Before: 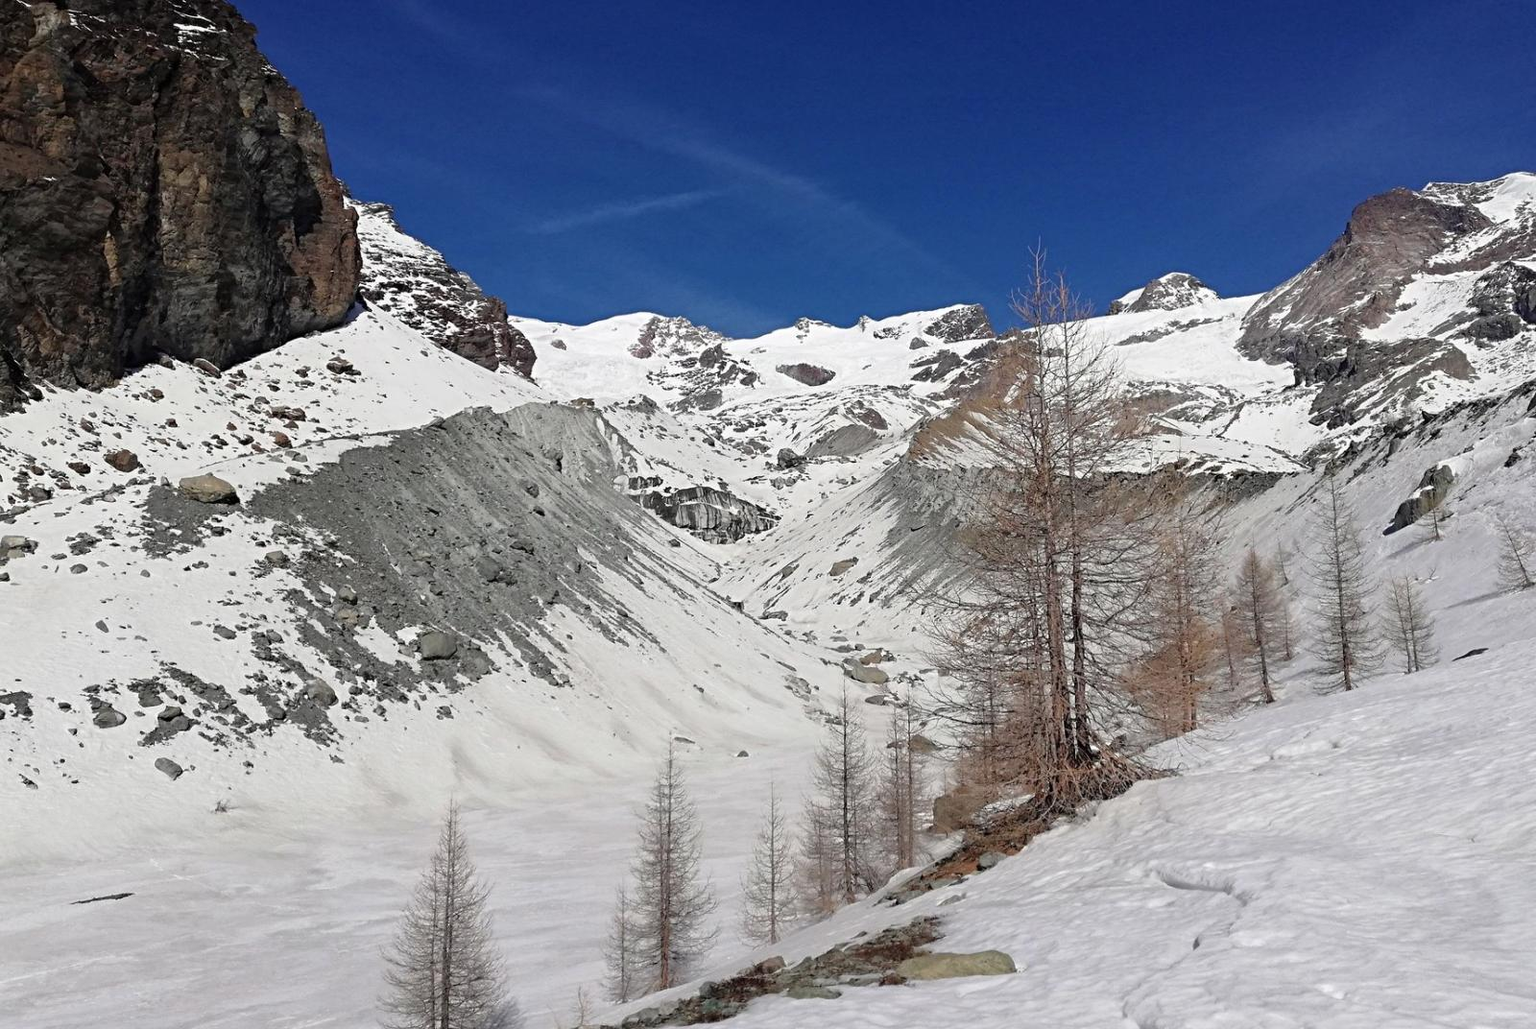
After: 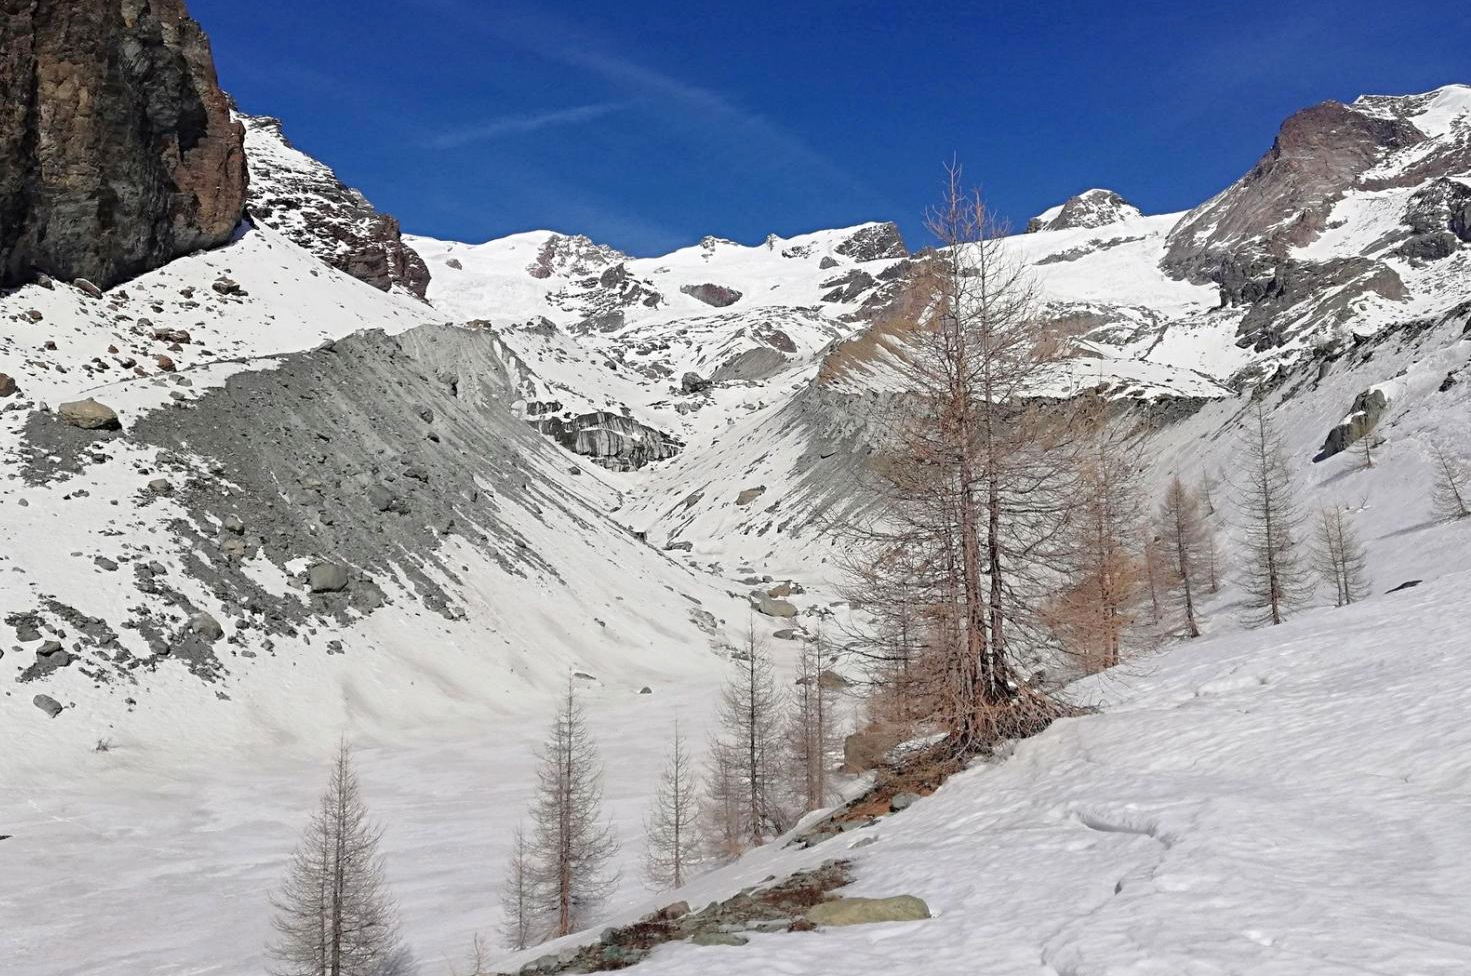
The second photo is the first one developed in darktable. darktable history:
crop and rotate: left 8.04%, top 8.874%
levels: levels [0, 0.478, 1]
